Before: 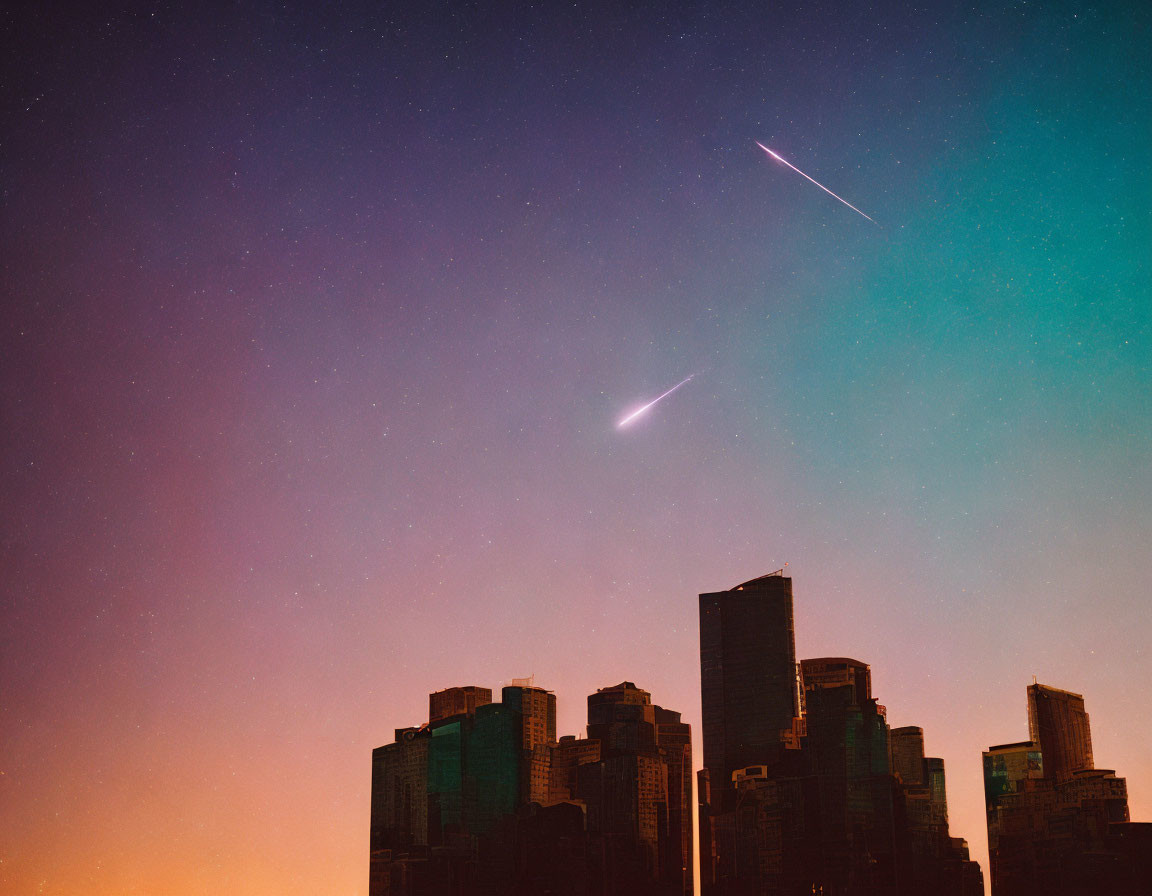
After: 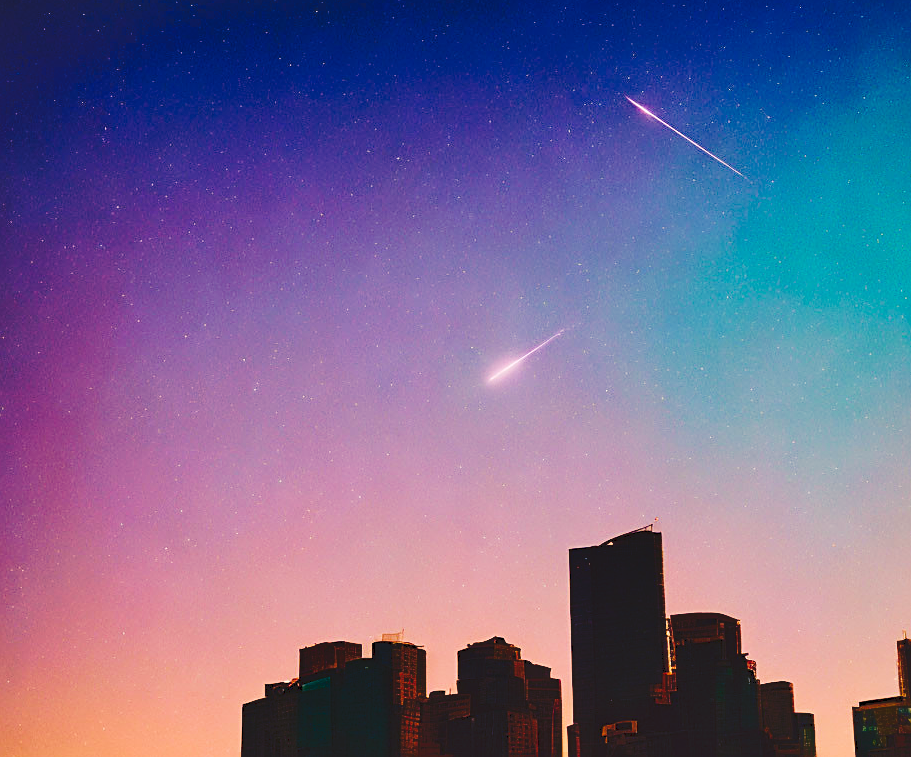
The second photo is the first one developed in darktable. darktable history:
crop: left 11.324%, top 5.037%, right 9.571%, bottom 10.385%
sharpen: amount 0.493
exposure: black level correction 0.001, compensate exposure bias true, compensate highlight preservation false
shadows and highlights: shadows 61.97, white point adjustment 0.442, highlights -34.52, compress 84.03%
tone curve: curves: ch0 [(0, 0) (0.003, 0.049) (0.011, 0.052) (0.025, 0.057) (0.044, 0.069) (0.069, 0.076) (0.1, 0.09) (0.136, 0.111) (0.177, 0.15) (0.224, 0.197) (0.277, 0.267) (0.335, 0.366) (0.399, 0.477) (0.468, 0.561) (0.543, 0.651) (0.623, 0.733) (0.709, 0.804) (0.801, 0.869) (0.898, 0.924) (1, 1)], preserve colors none
color balance rgb: shadows lift › luminance -40.731%, shadows lift › chroma 14.116%, shadows lift › hue 260.76°, highlights gain › chroma 2.039%, highlights gain › hue 44.35°, perceptual saturation grading › global saturation 0.783%, perceptual saturation grading › mid-tones 10.978%, perceptual brilliance grading › global brilliance 1.916%, perceptual brilliance grading › highlights -3.963%, global vibrance 20%
velvia: on, module defaults
